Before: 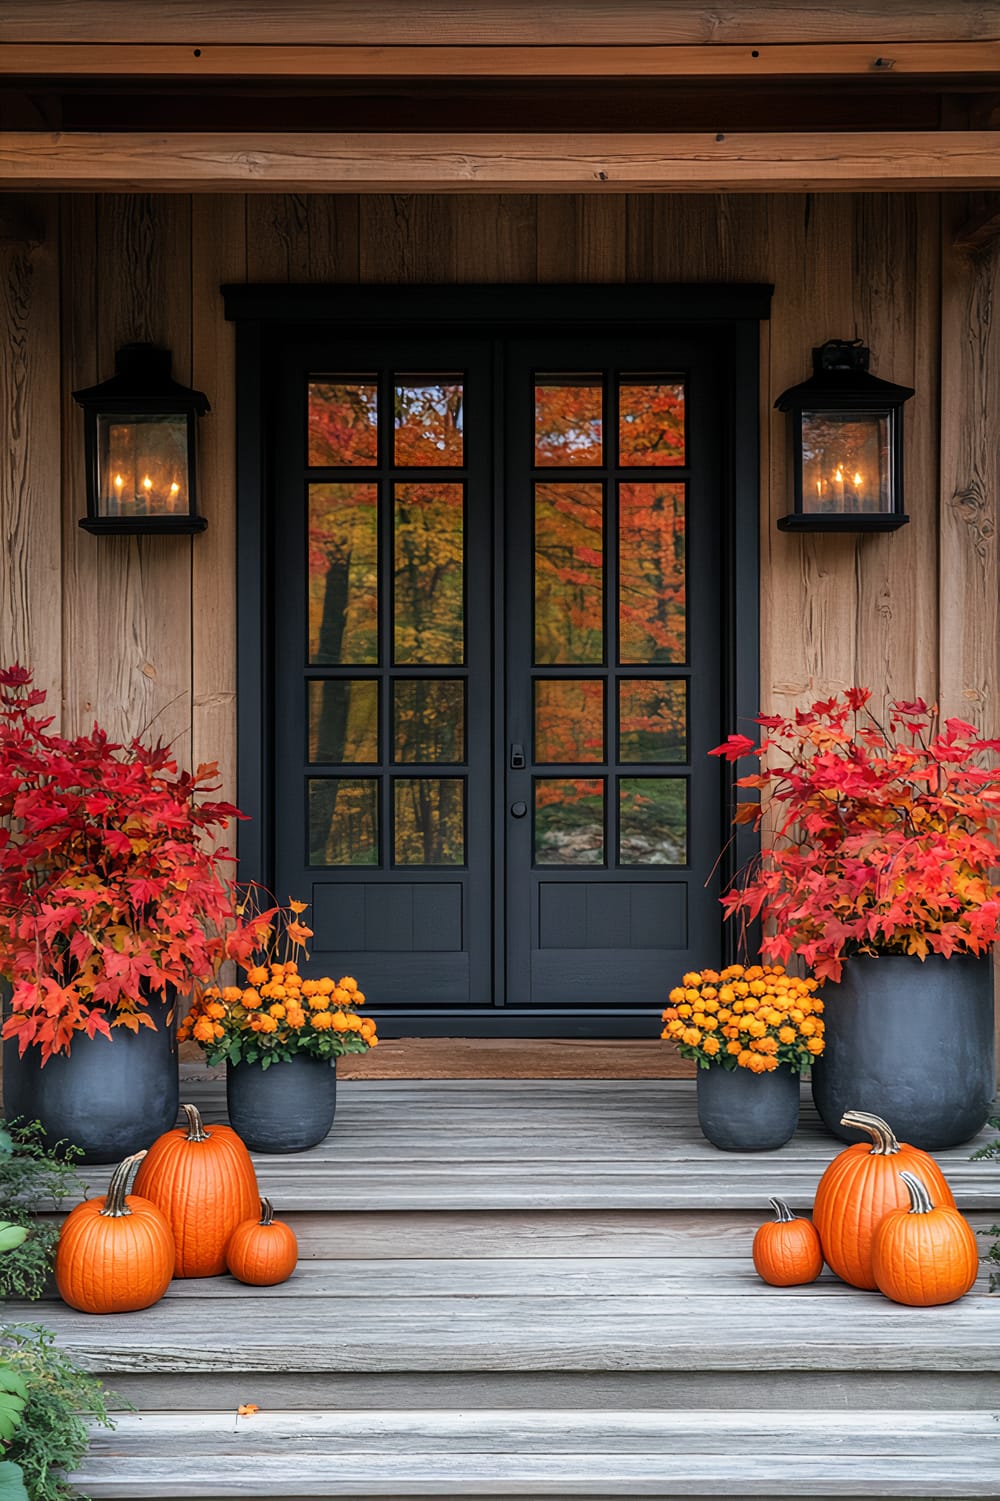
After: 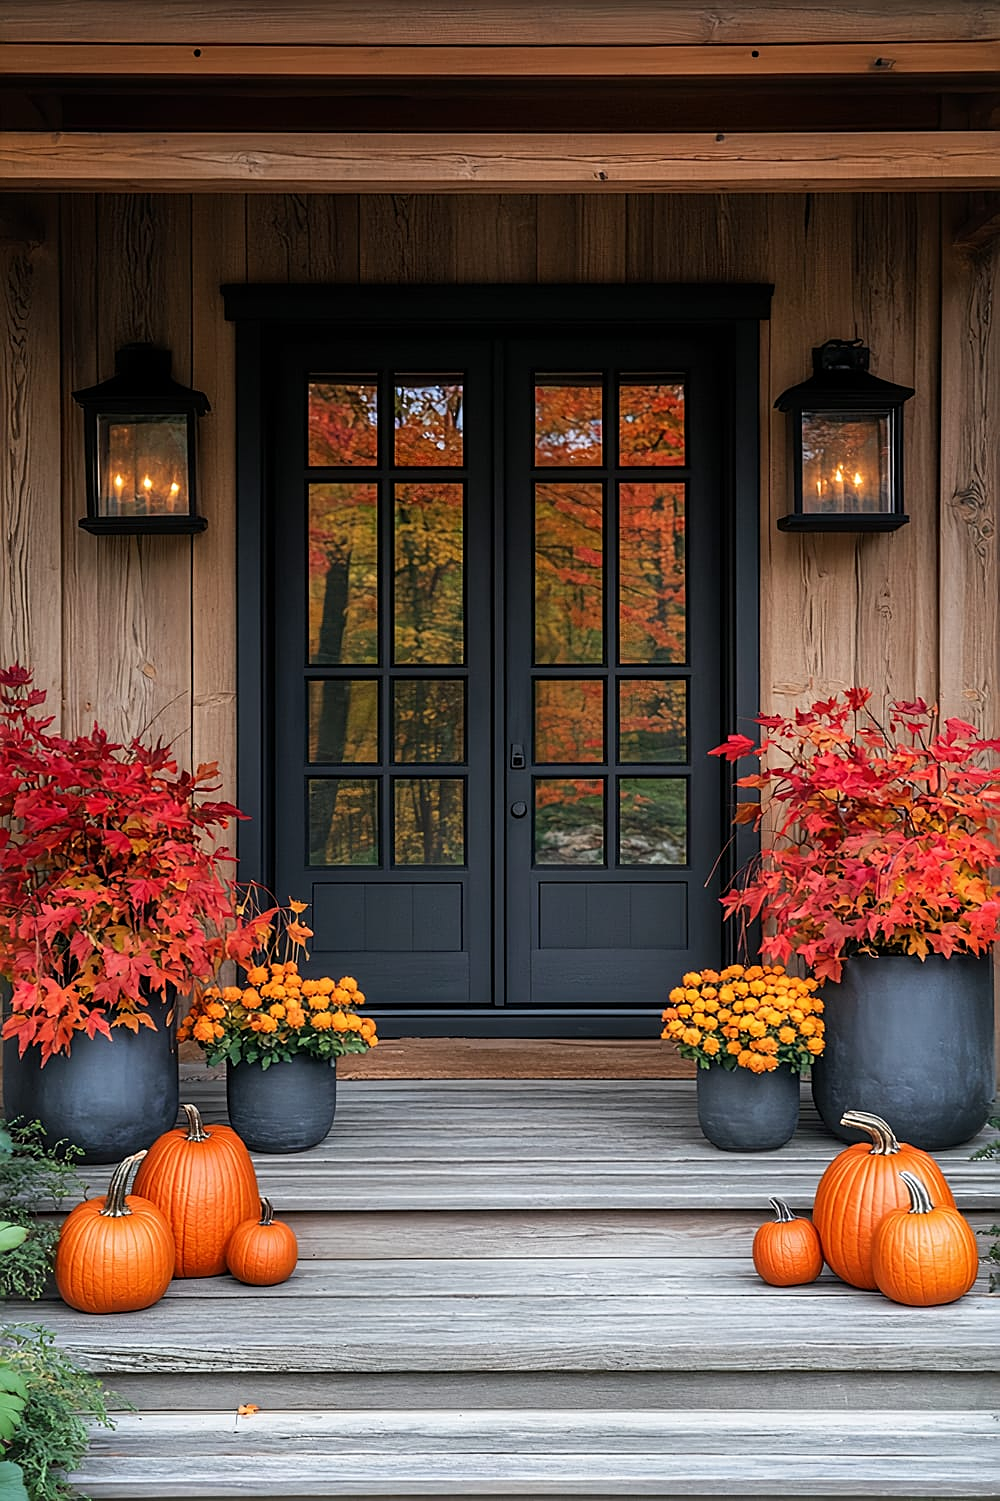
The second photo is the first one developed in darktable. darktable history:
sharpen: amount 0.466
